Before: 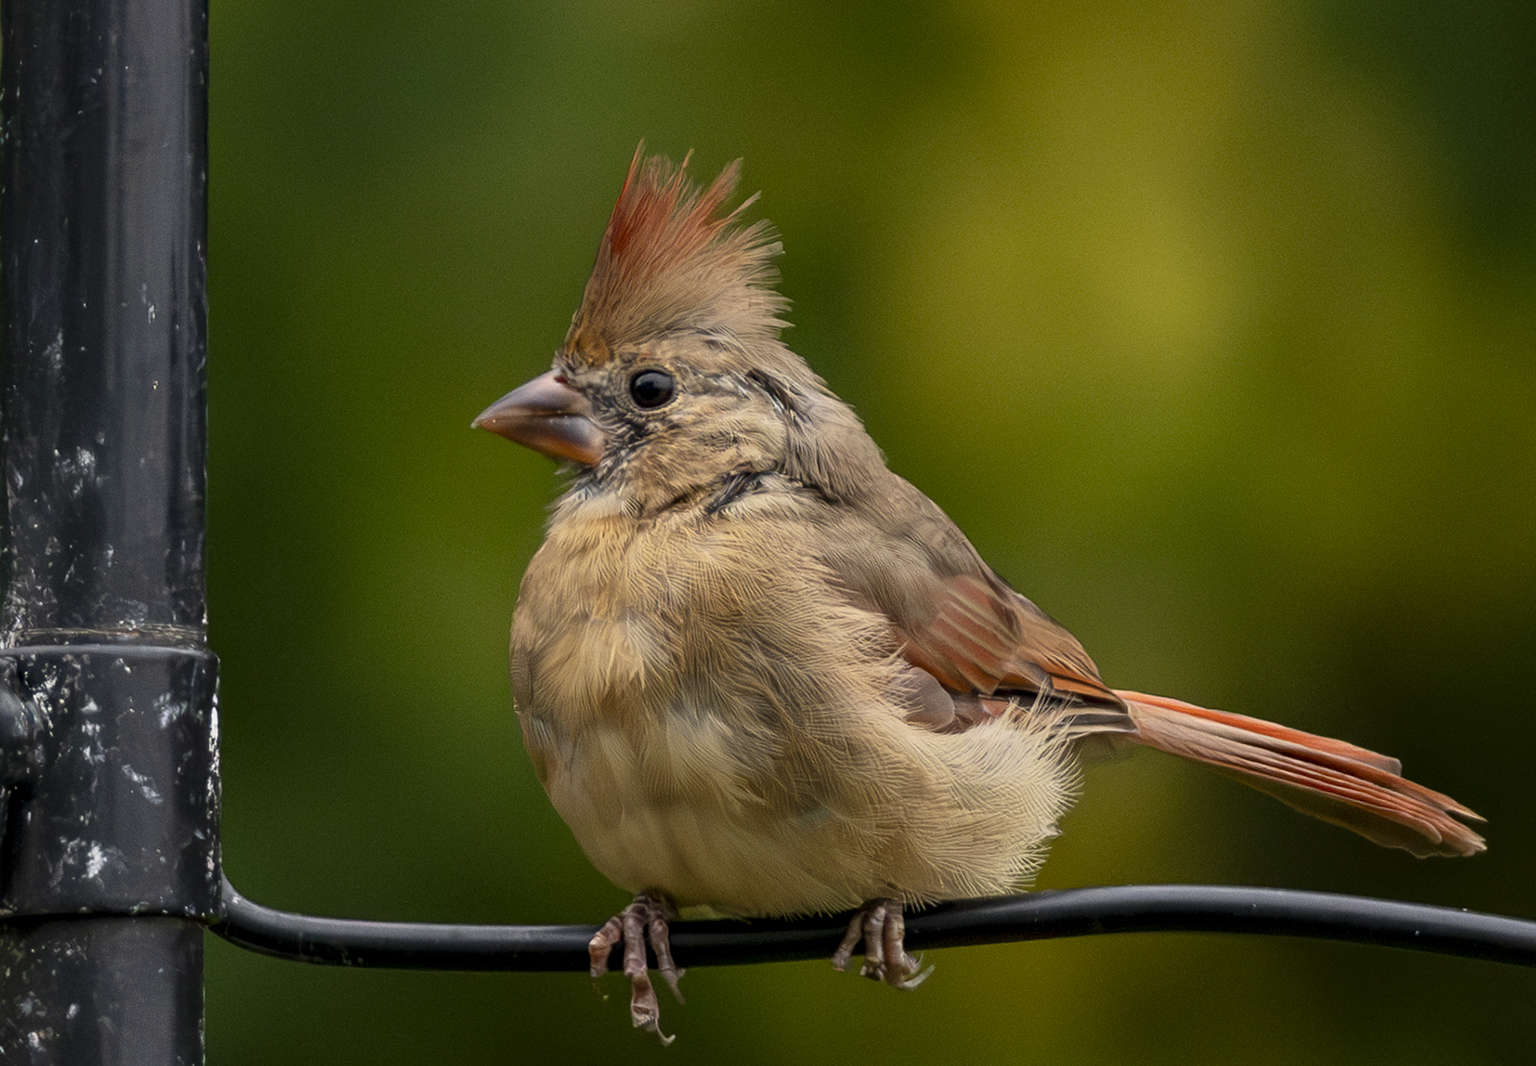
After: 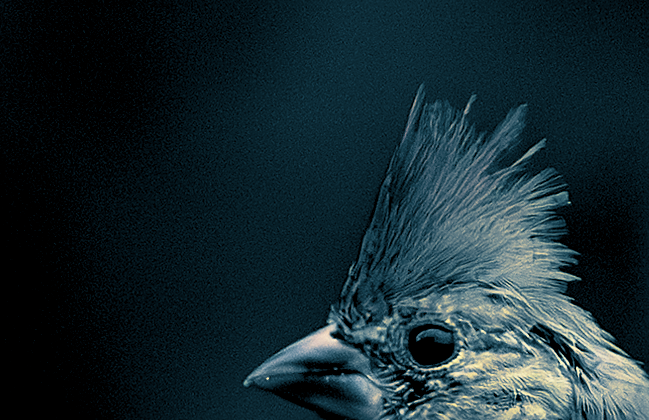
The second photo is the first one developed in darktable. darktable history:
split-toning: shadows › hue 212.4°, balance -70
filmic rgb: white relative exposure 2.34 EV, hardness 6.59
sharpen: on, module defaults
exposure: black level correction 0.011, compensate highlight preservation false
color correction: highlights a* 0.162, highlights b* 29.53, shadows a* -0.162, shadows b* 21.09
crop: left 15.452%, top 5.459%, right 43.956%, bottom 56.62%
white balance: red 0.871, blue 1.249
